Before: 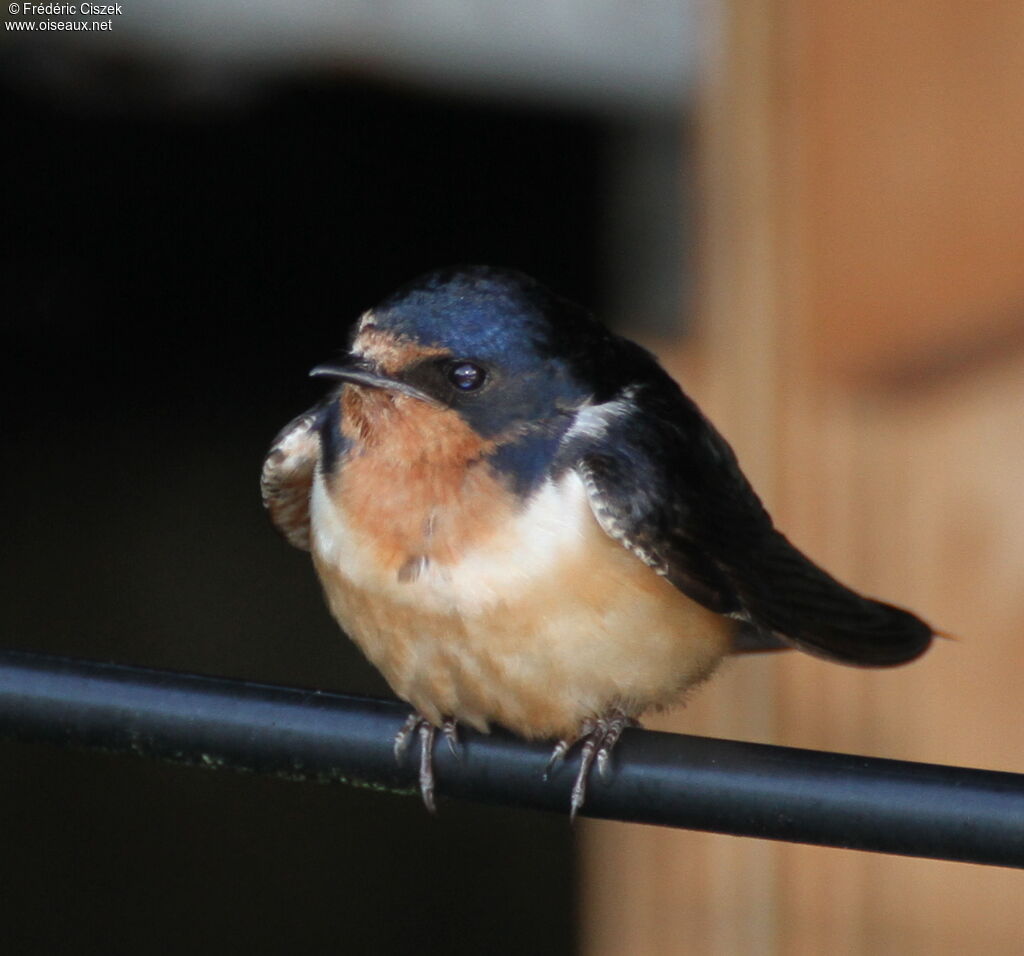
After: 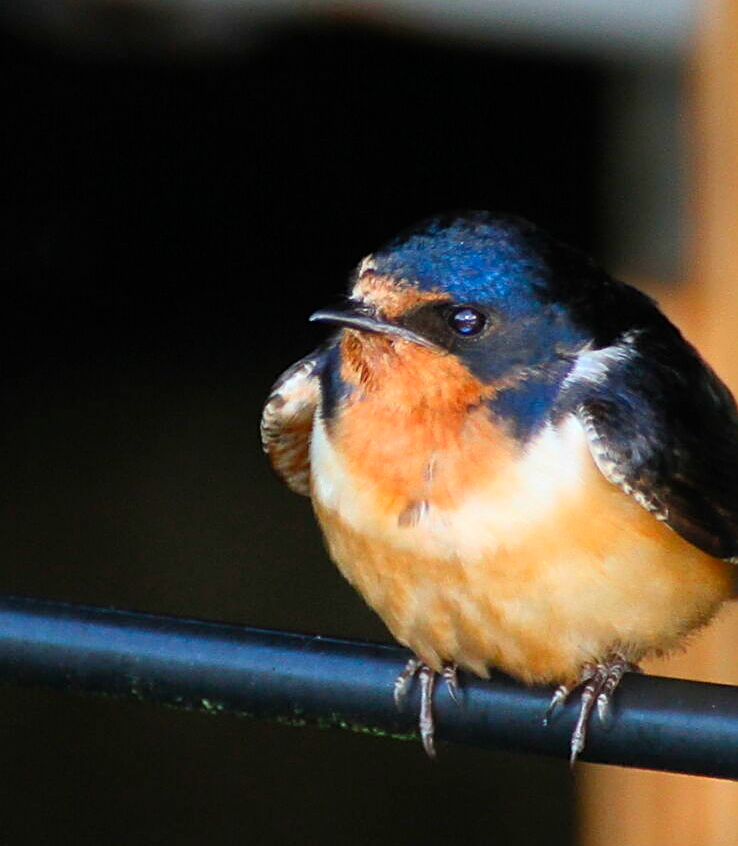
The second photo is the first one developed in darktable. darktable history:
crop: top 5.764%, right 27.888%, bottom 5.733%
sharpen: on, module defaults
contrast brightness saturation: contrast 0.202, brightness 0.196, saturation 0.803
